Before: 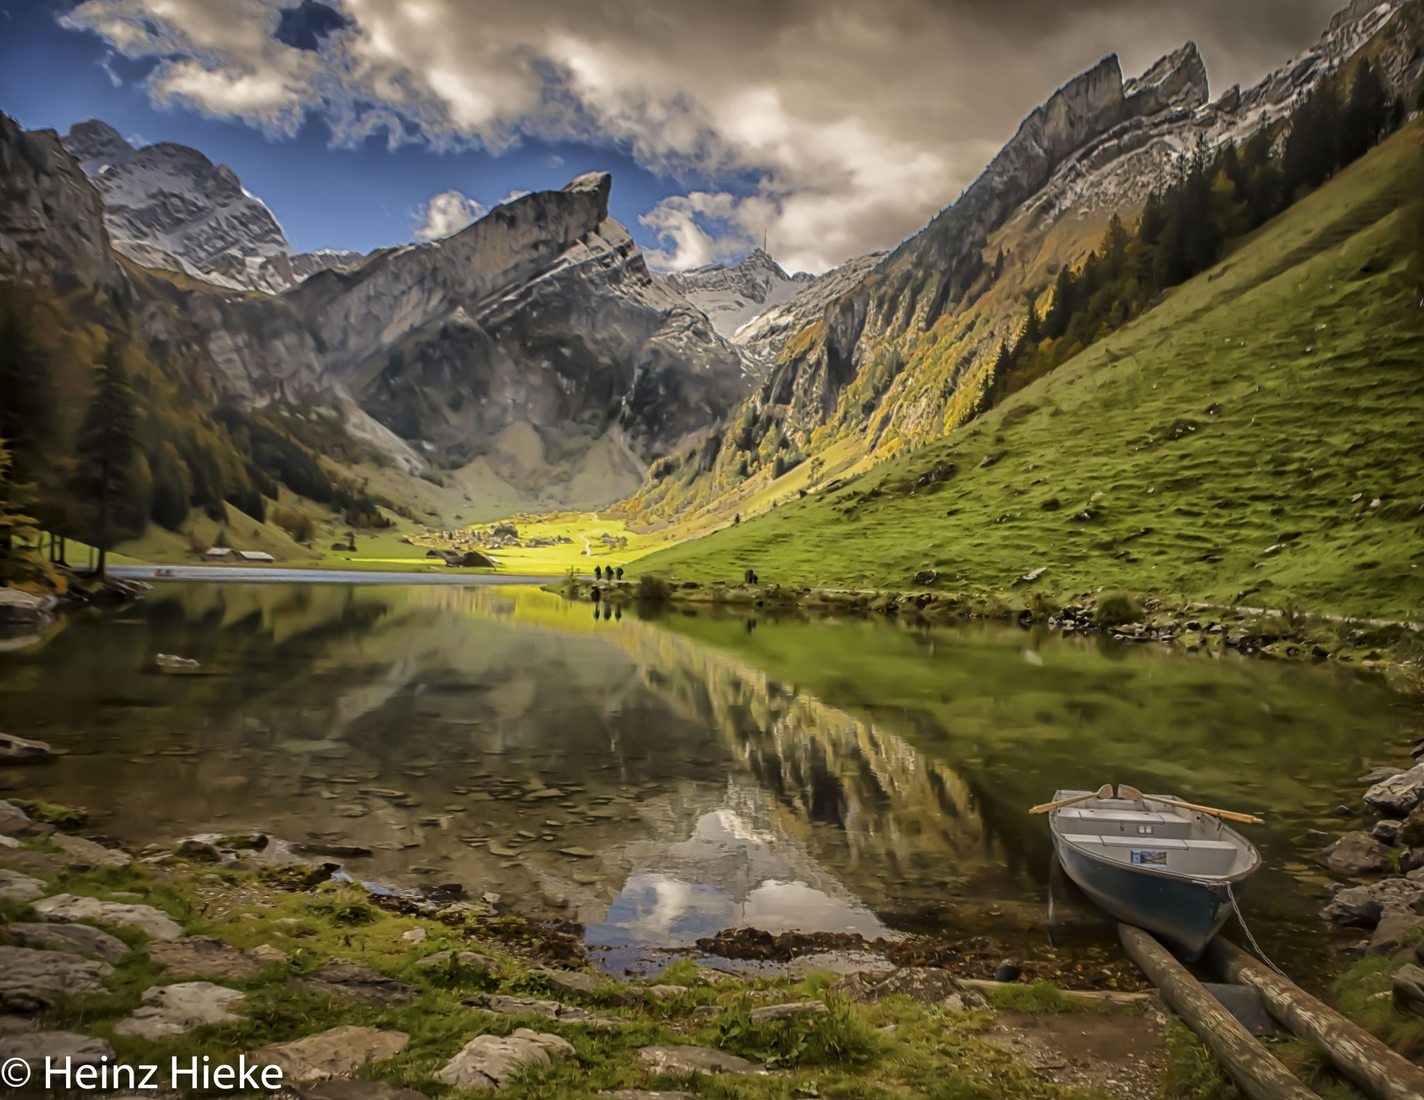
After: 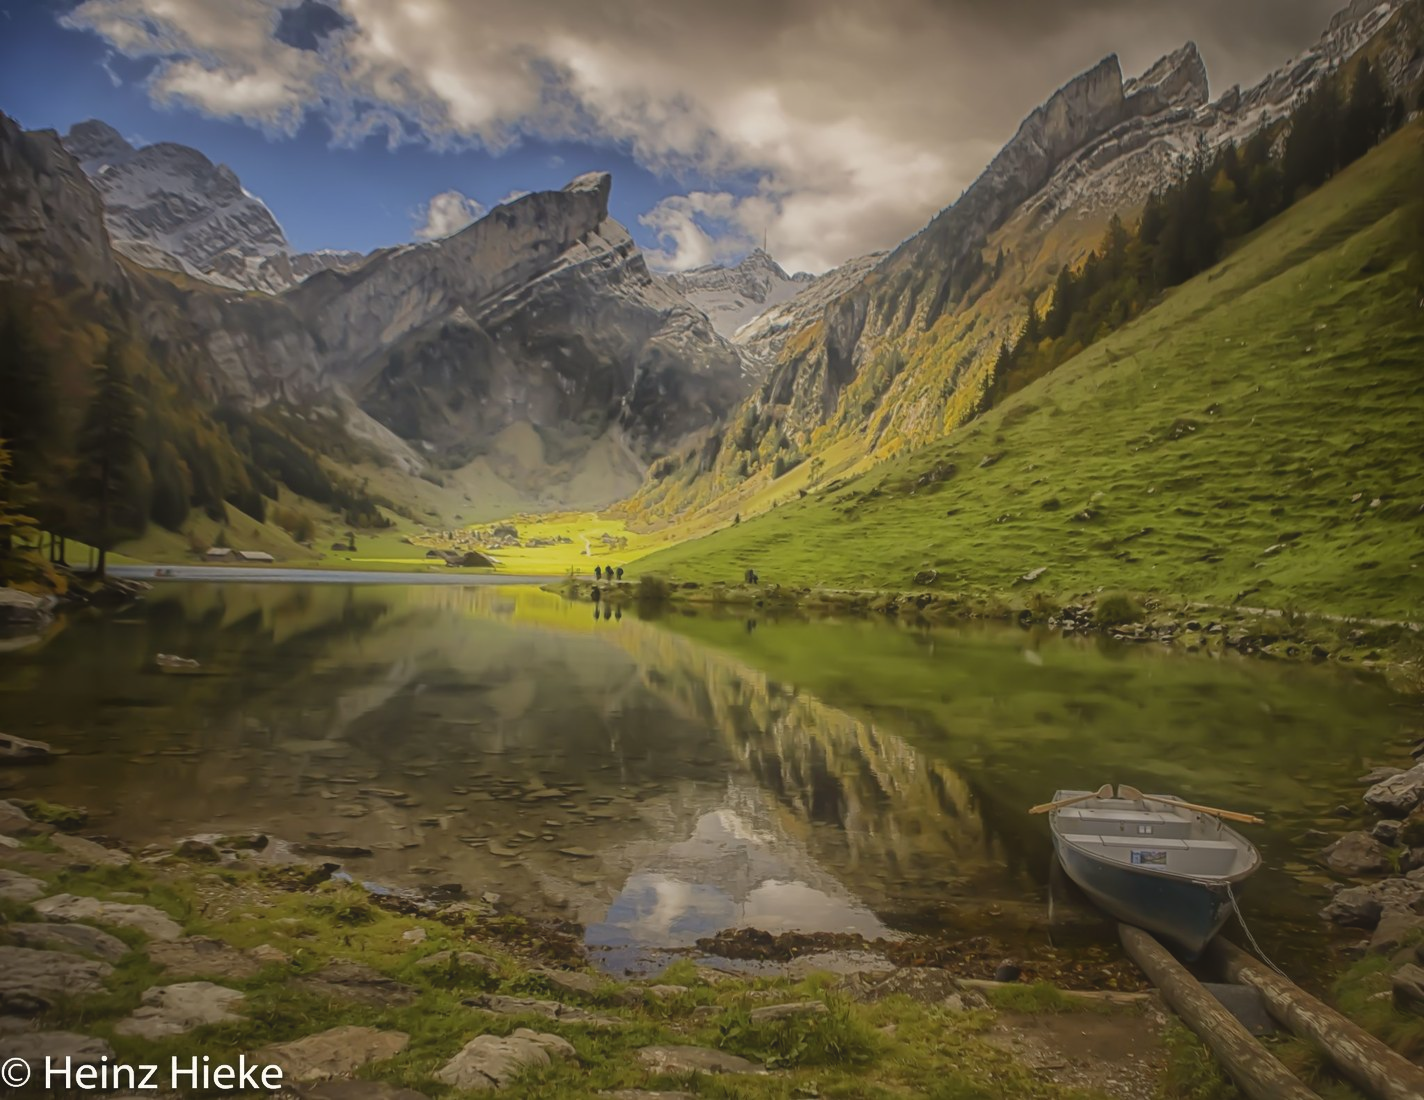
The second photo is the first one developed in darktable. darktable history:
contrast equalizer: octaves 7, y [[0.6 ×6], [0.55 ×6], [0 ×6], [0 ×6], [0 ×6]], mix -0.986
tone equalizer: edges refinement/feathering 500, mask exposure compensation -1.57 EV, preserve details no
